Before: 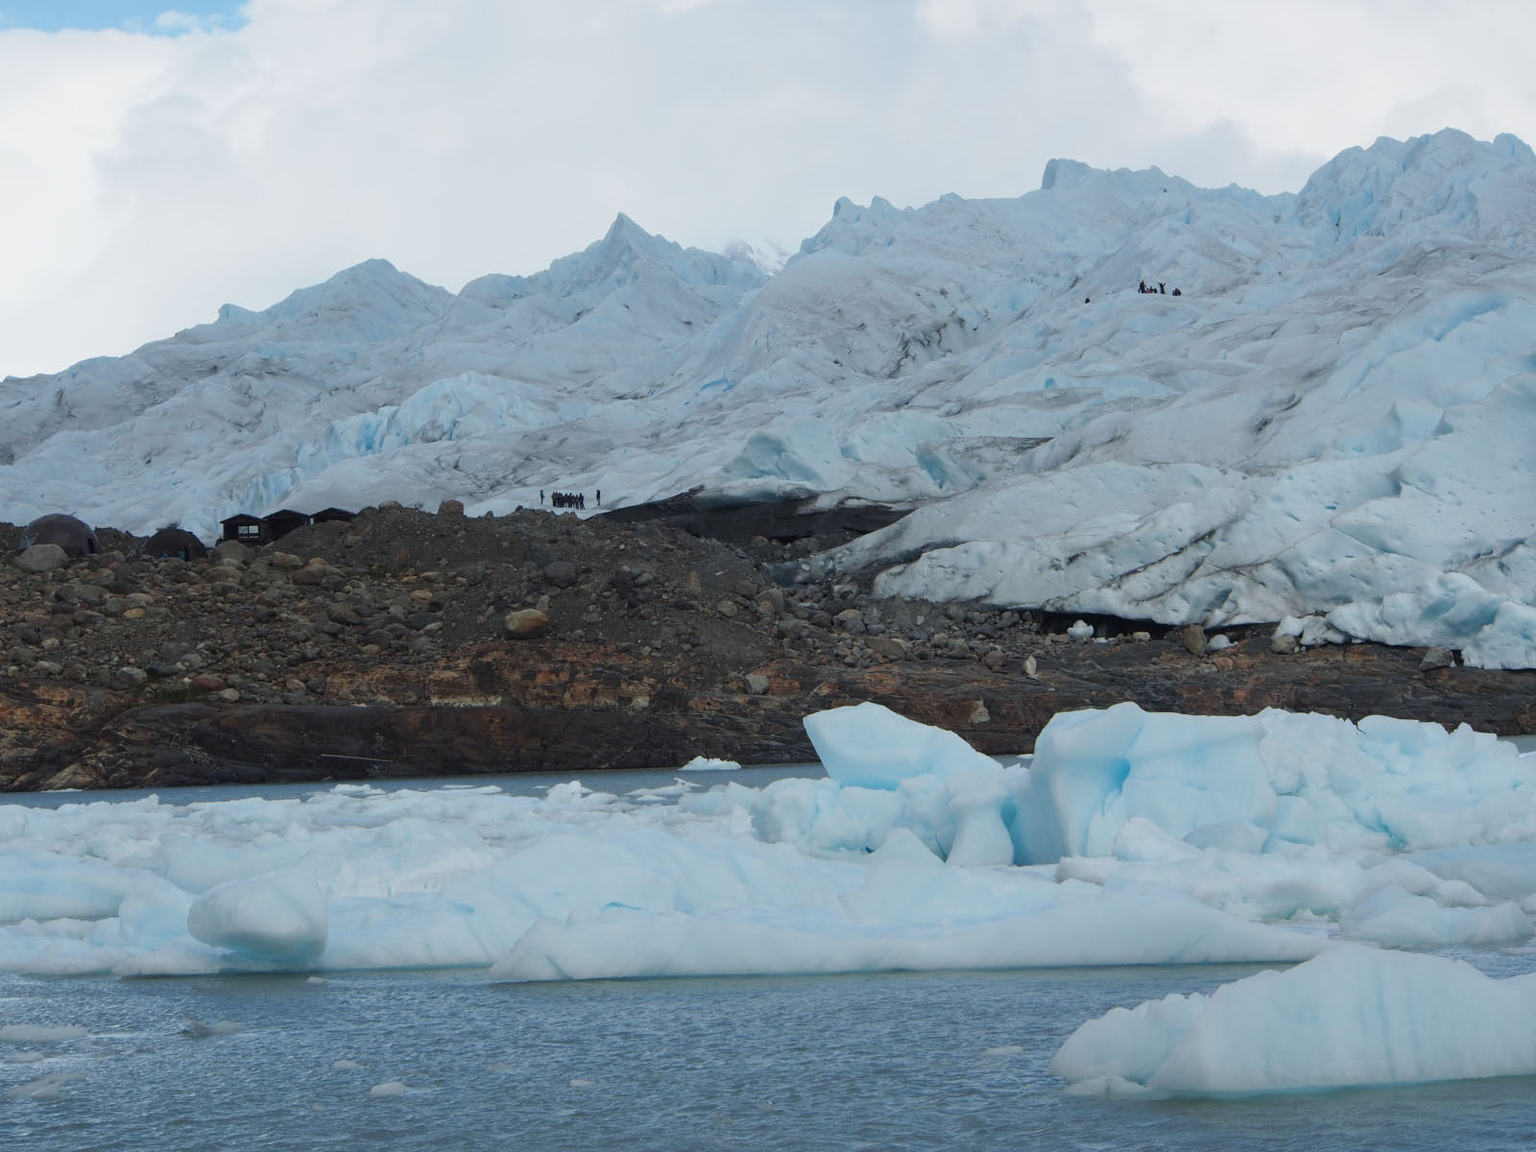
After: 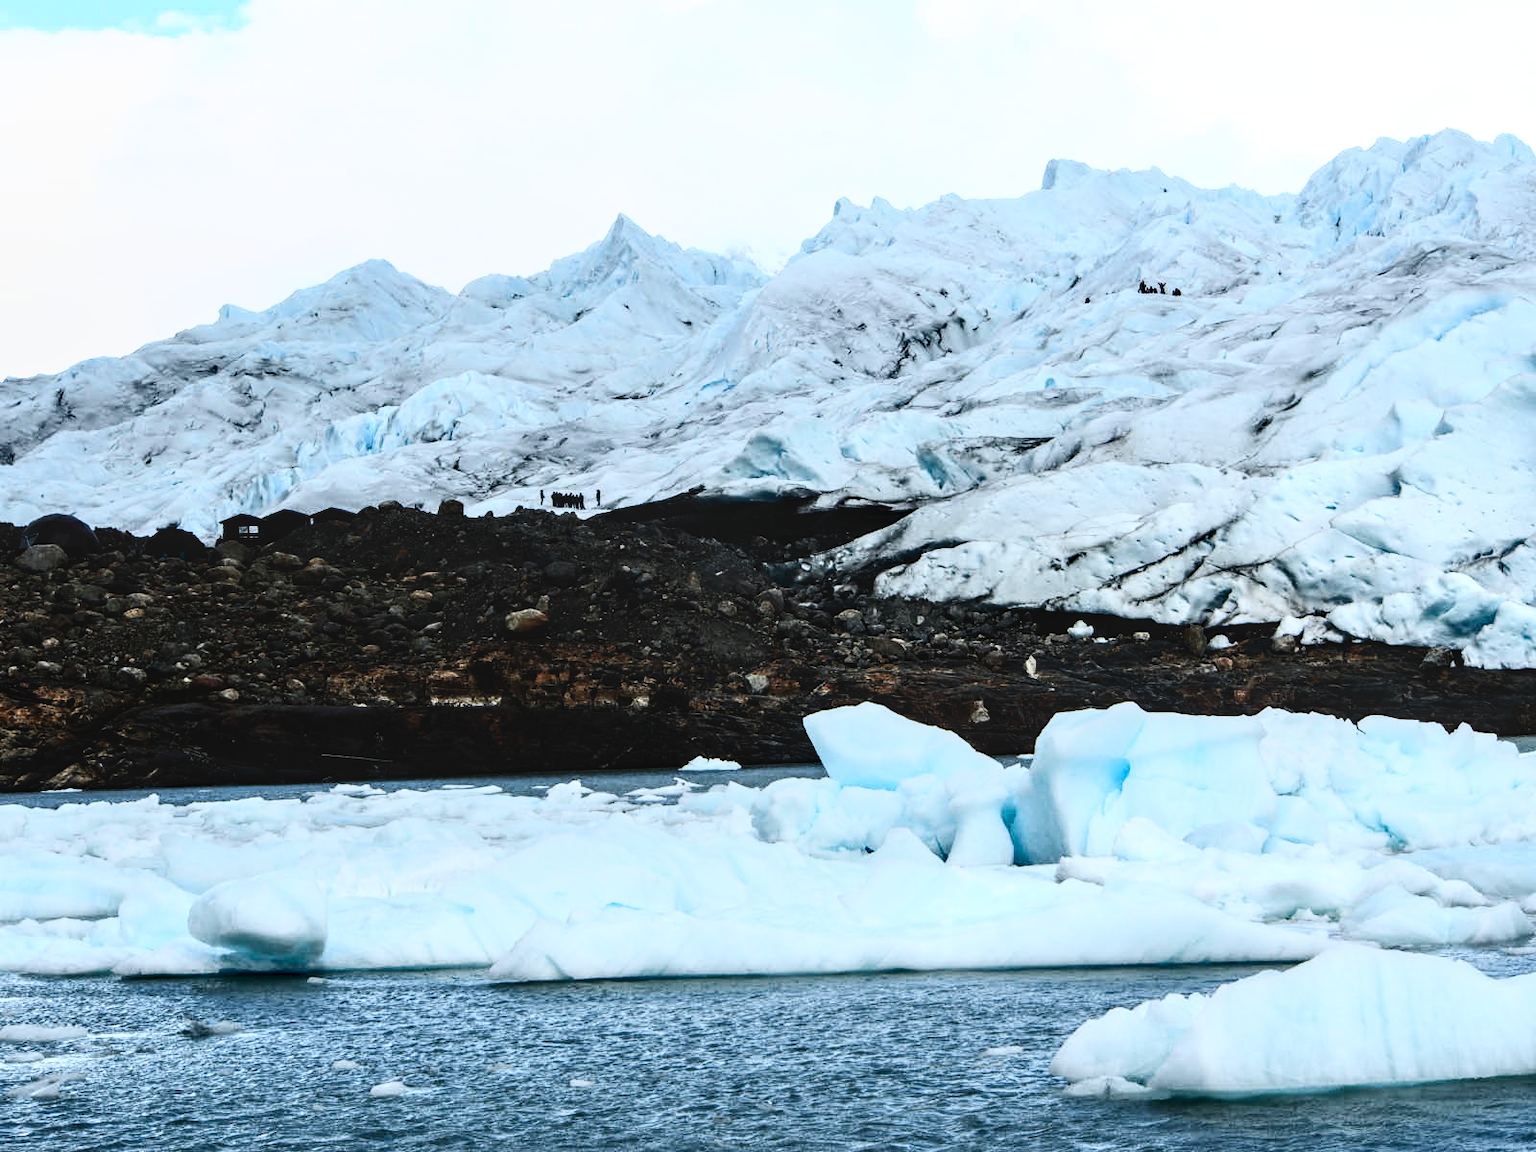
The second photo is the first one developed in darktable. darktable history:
contrast equalizer: y [[0.546, 0.552, 0.554, 0.554, 0.552, 0.546], [0.5 ×6], [0.5 ×6], [0 ×6], [0 ×6]]
color balance rgb: shadows lift › chroma 1%, shadows lift › hue 113°, highlights gain › chroma 0.2%, highlights gain › hue 333°, perceptual saturation grading › global saturation 20%, perceptual saturation grading › highlights -25%, perceptual saturation grading › shadows 25%, contrast -10%
contrast brightness saturation: contrast 0.4, brightness 0.1, saturation 0.21
filmic rgb: black relative exposure -8.2 EV, white relative exposure 2.2 EV, threshold 3 EV, hardness 7.11, latitude 85.74%, contrast 1.696, highlights saturation mix -4%, shadows ↔ highlights balance -2.69%, color science v5 (2021), contrast in shadows safe, contrast in highlights safe, enable highlight reconstruction true
local contrast: on, module defaults
